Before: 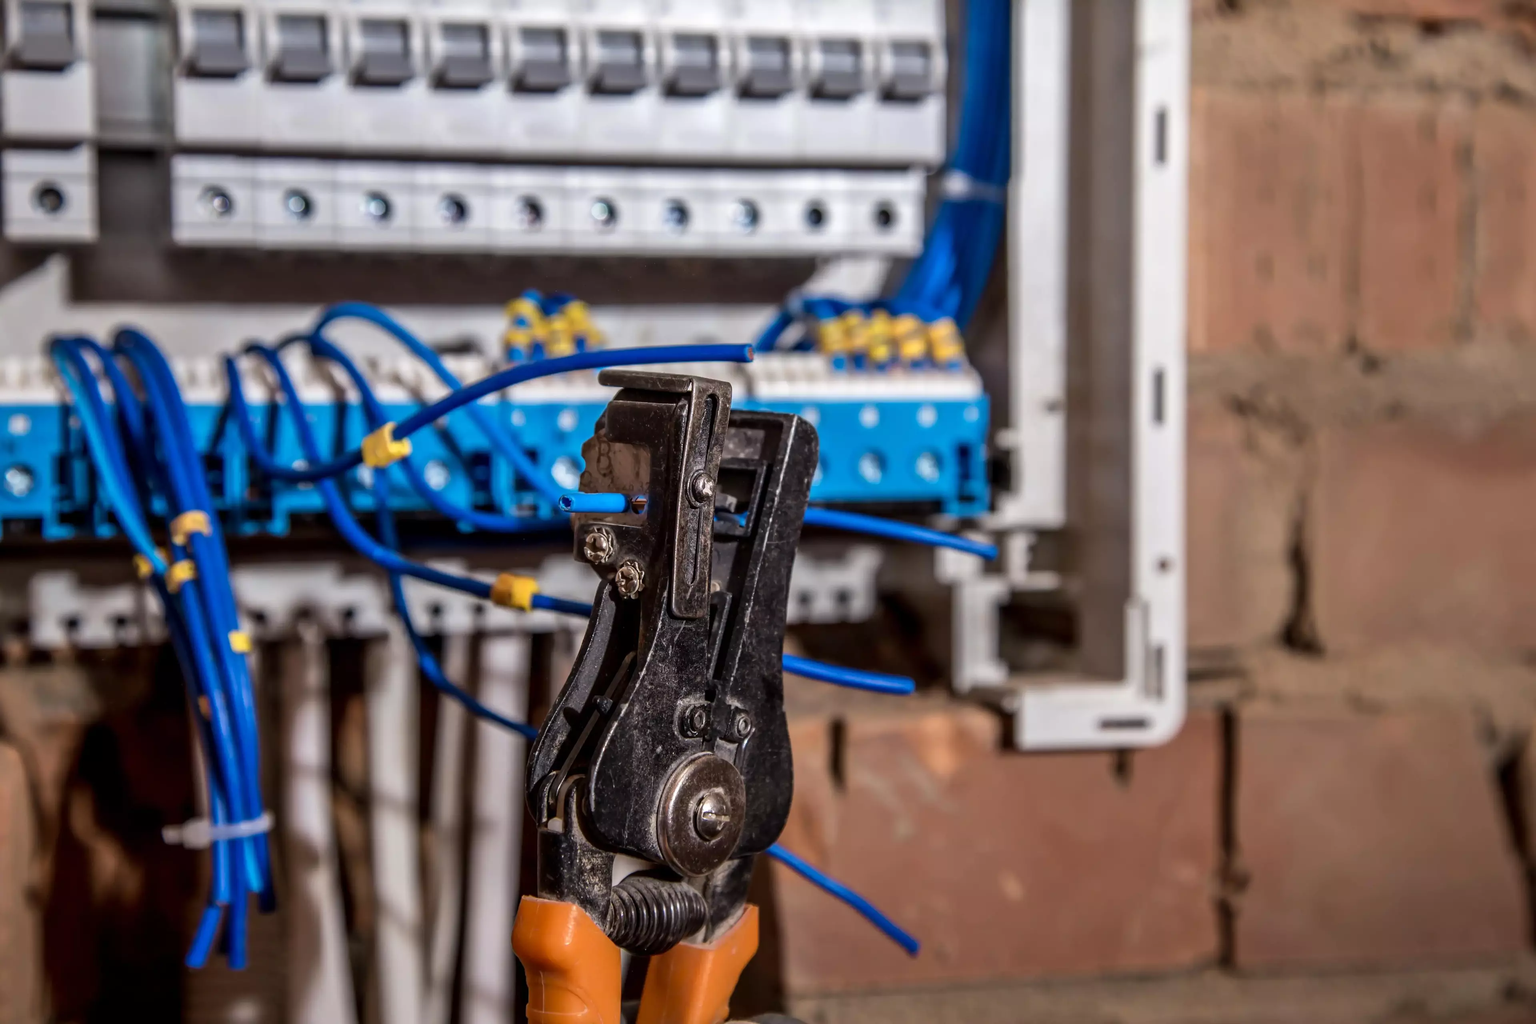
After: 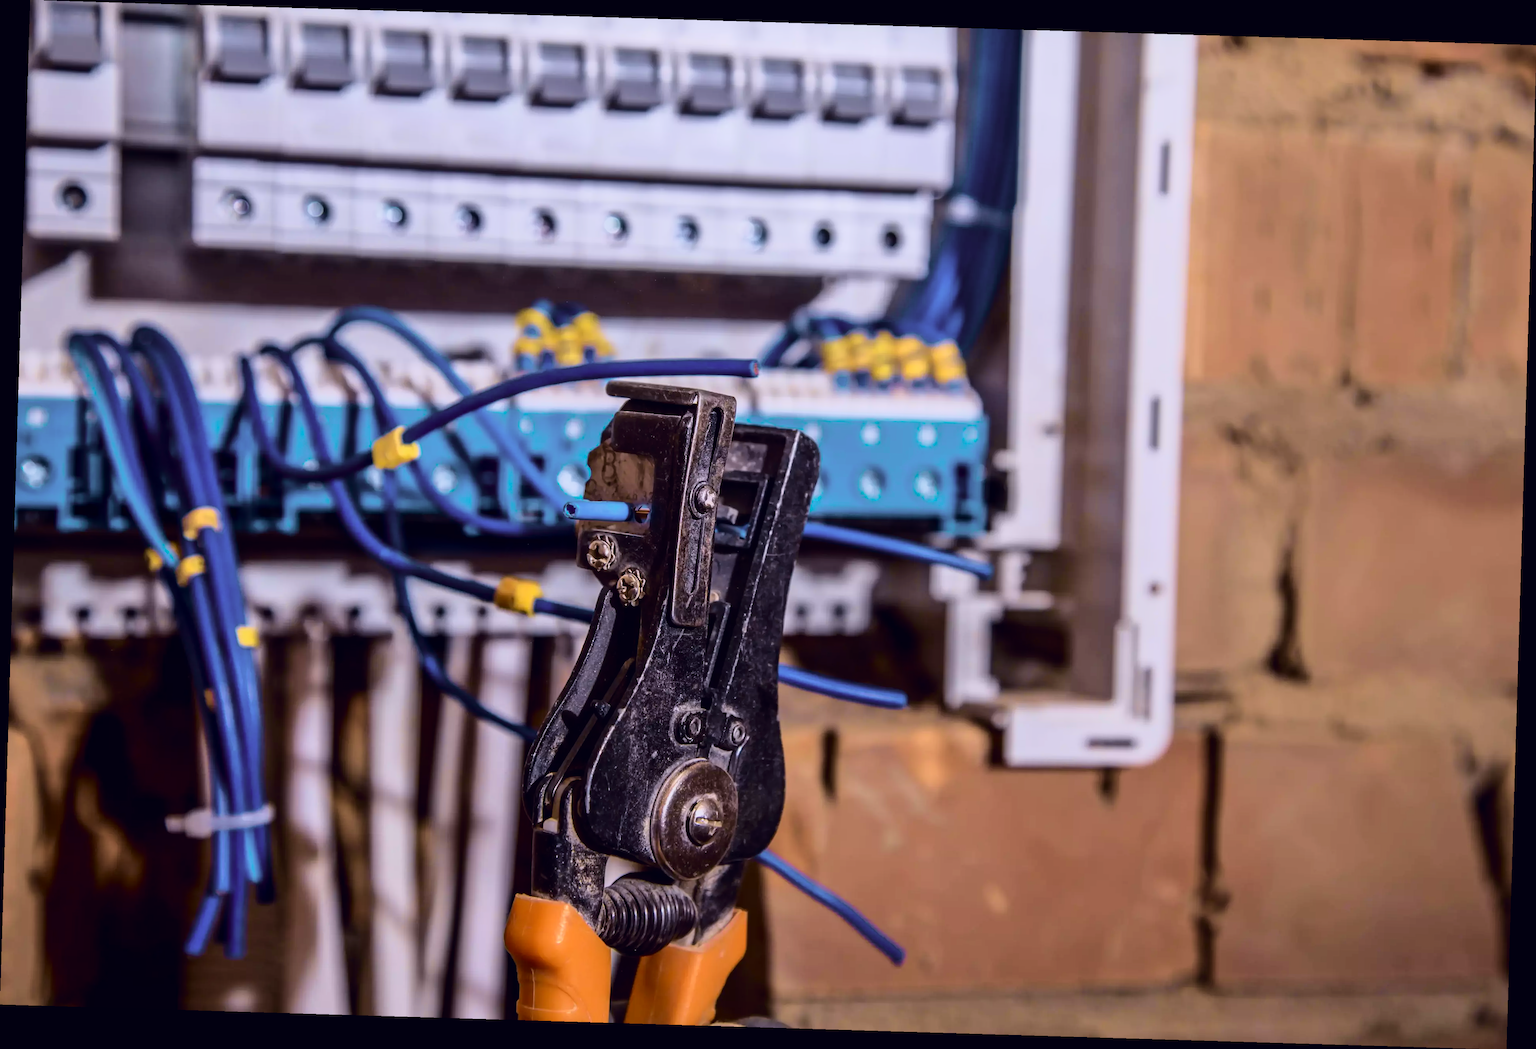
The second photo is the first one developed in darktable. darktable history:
velvia: strength 39.63%
tone curve: curves: ch0 [(0.003, 0.003) (0.104, 0.069) (0.236, 0.218) (0.401, 0.443) (0.495, 0.55) (0.625, 0.67) (0.819, 0.841) (0.96, 0.899)]; ch1 [(0, 0) (0.161, 0.092) (0.37, 0.302) (0.424, 0.402) (0.45, 0.466) (0.495, 0.506) (0.573, 0.571) (0.638, 0.641) (0.751, 0.741) (1, 1)]; ch2 [(0, 0) (0.352, 0.403) (0.466, 0.443) (0.524, 0.501) (0.56, 0.556) (1, 1)], color space Lab, independent channels, preserve colors none
rotate and perspective: rotation 1.72°, automatic cropping off
